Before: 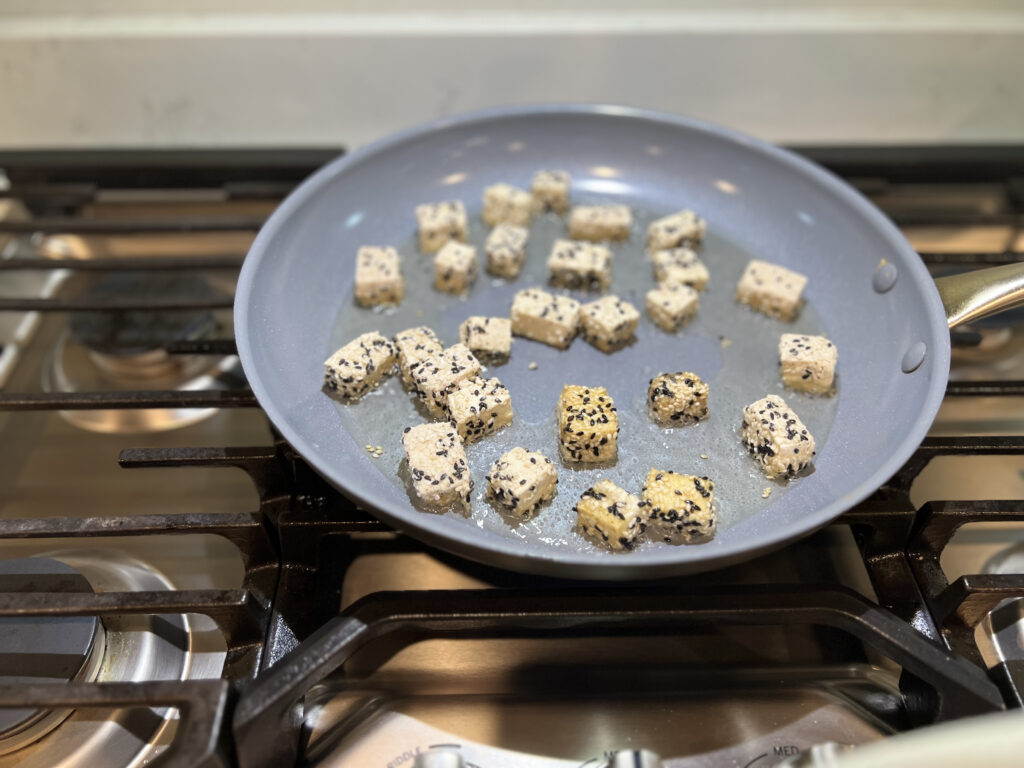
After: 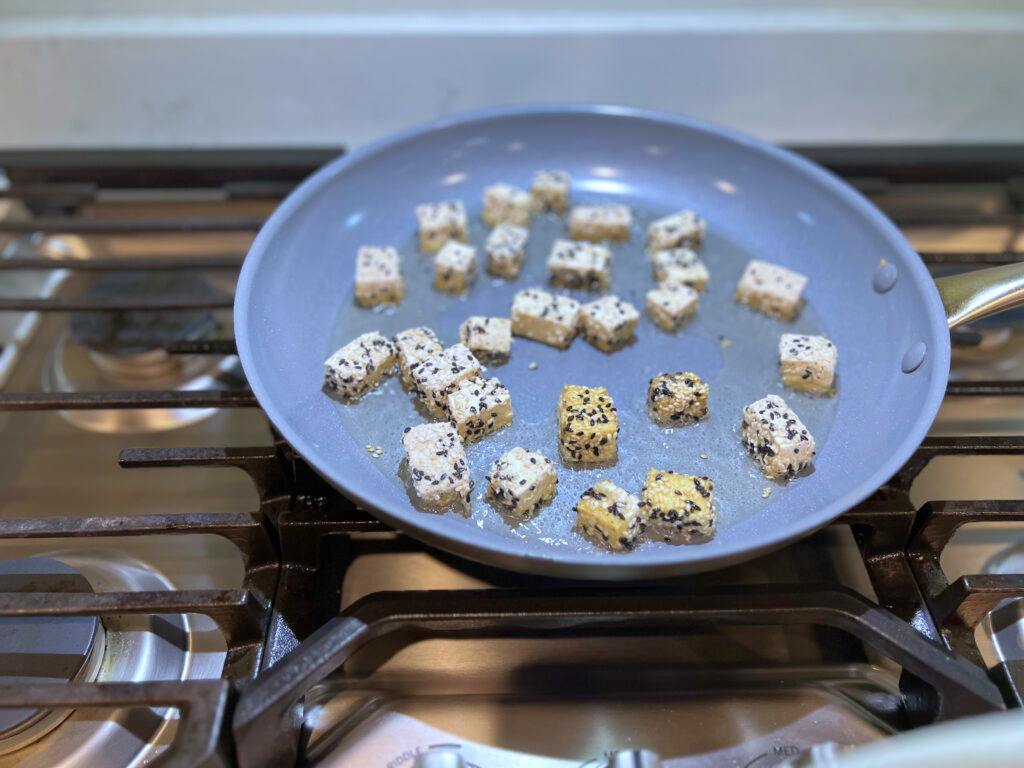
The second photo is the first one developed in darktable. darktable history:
white balance: red 0.948, green 1.02, blue 1.176
shadows and highlights: on, module defaults
velvia: strength 17%
